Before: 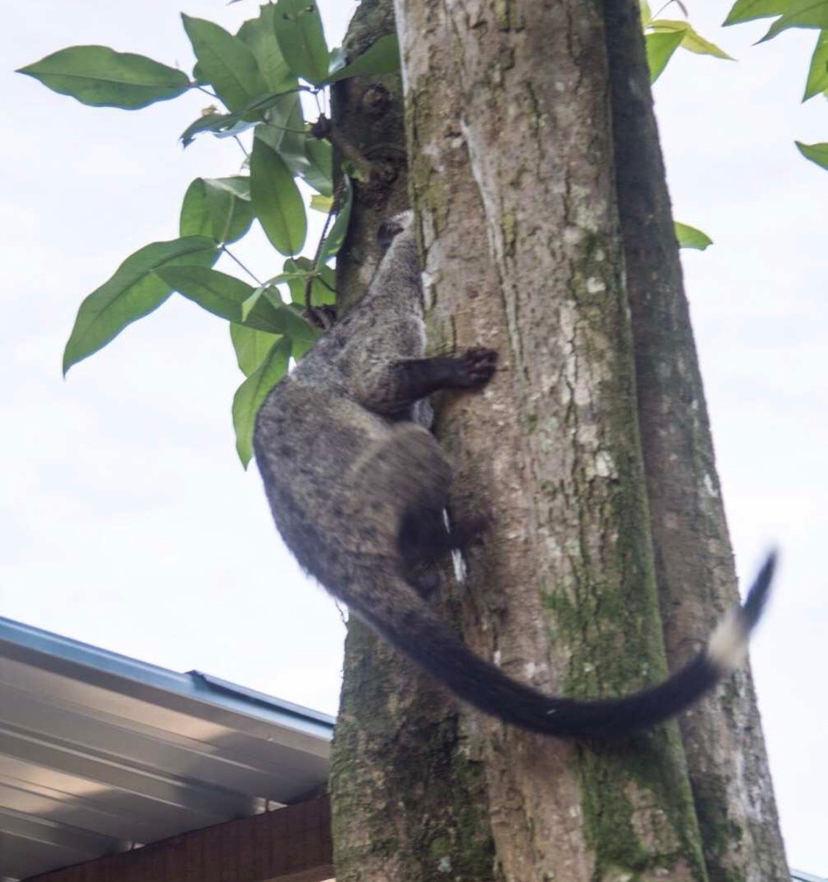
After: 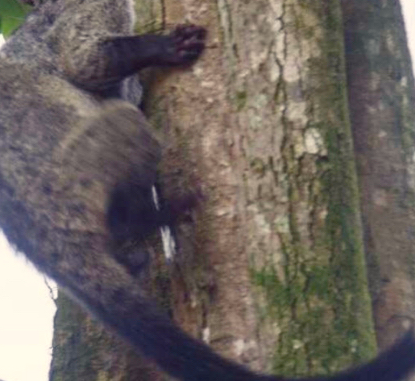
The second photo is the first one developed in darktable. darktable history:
color balance rgb: highlights gain › chroma 3.062%, highlights gain › hue 76.8°, linear chroma grading › shadows -1.867%, linear chroma grading › highlights -13.929%, linear chroma grading › global chroma -9.541%, linear chroma grading › mid-tones -10.047%, perceptual saturation grading › global saturation 34.941%, perceptual saturation grading › highlights -25.368%, perceptual saturation grading › shadows 49.861%, global vibrance 20%
crop: left 35.206%, top 36.721%, right 14.565%, bottom 20.022%
